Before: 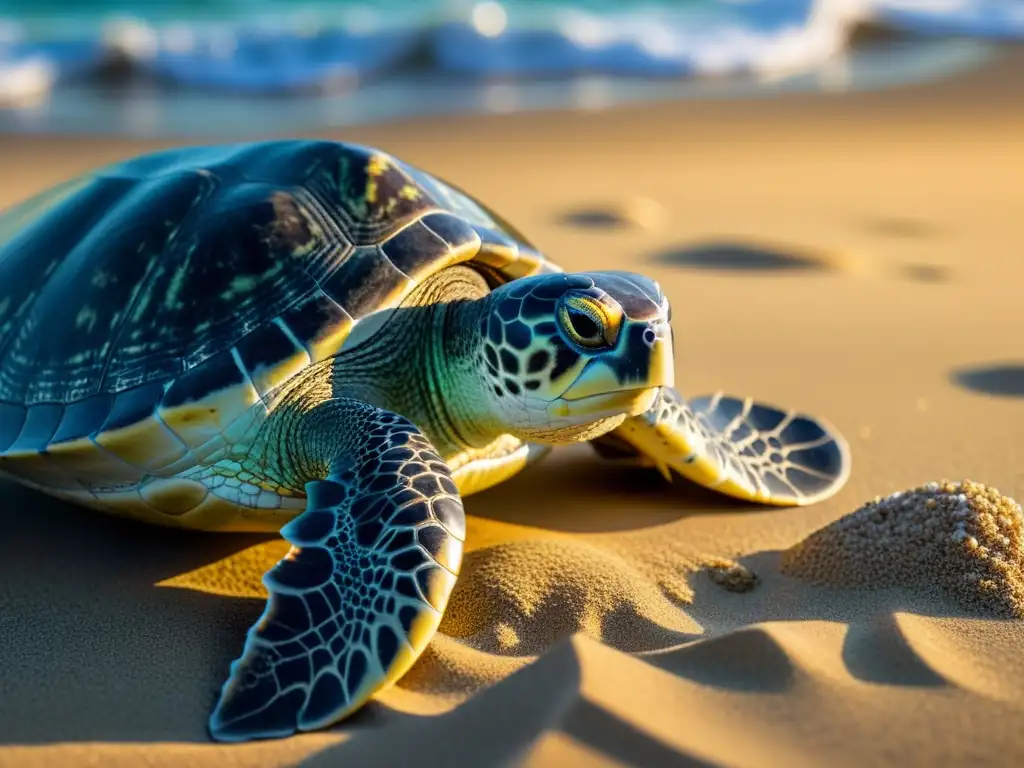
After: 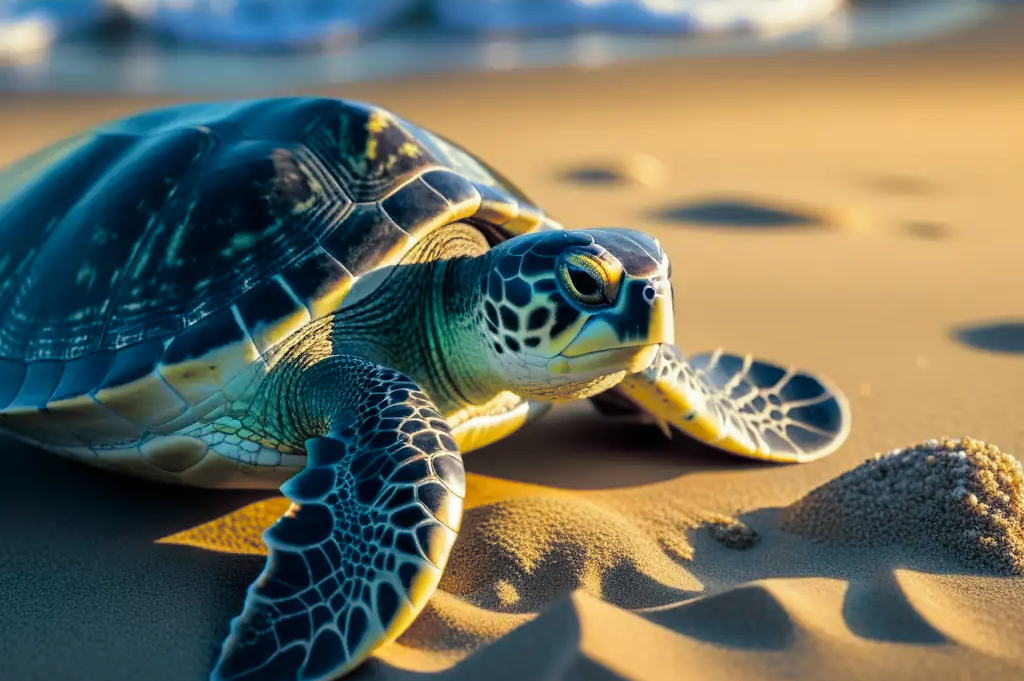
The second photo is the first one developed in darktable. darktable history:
split-toning: shadows › hue 216°, shadows › saturation 1, highlights › hue 57.6°, balance -33.4
crop and rotate: top 5.609%, bottom 5.609%
